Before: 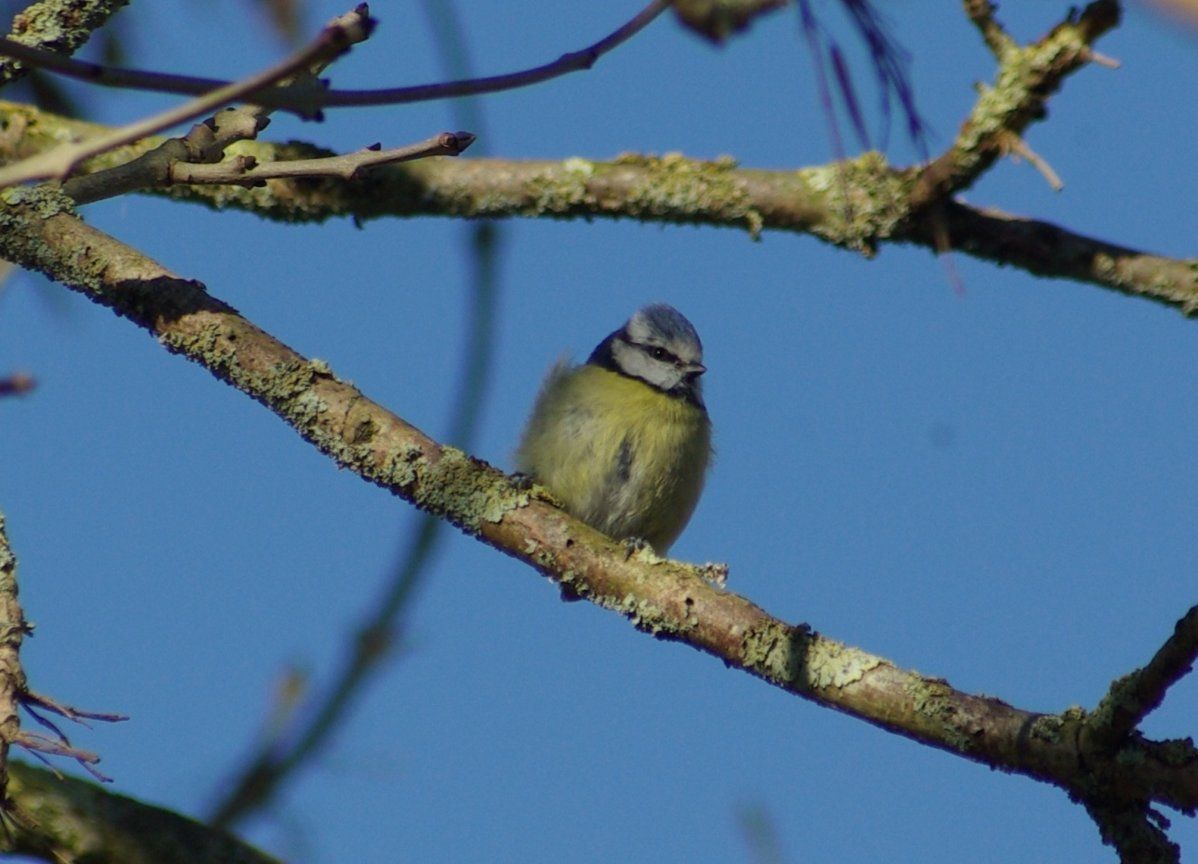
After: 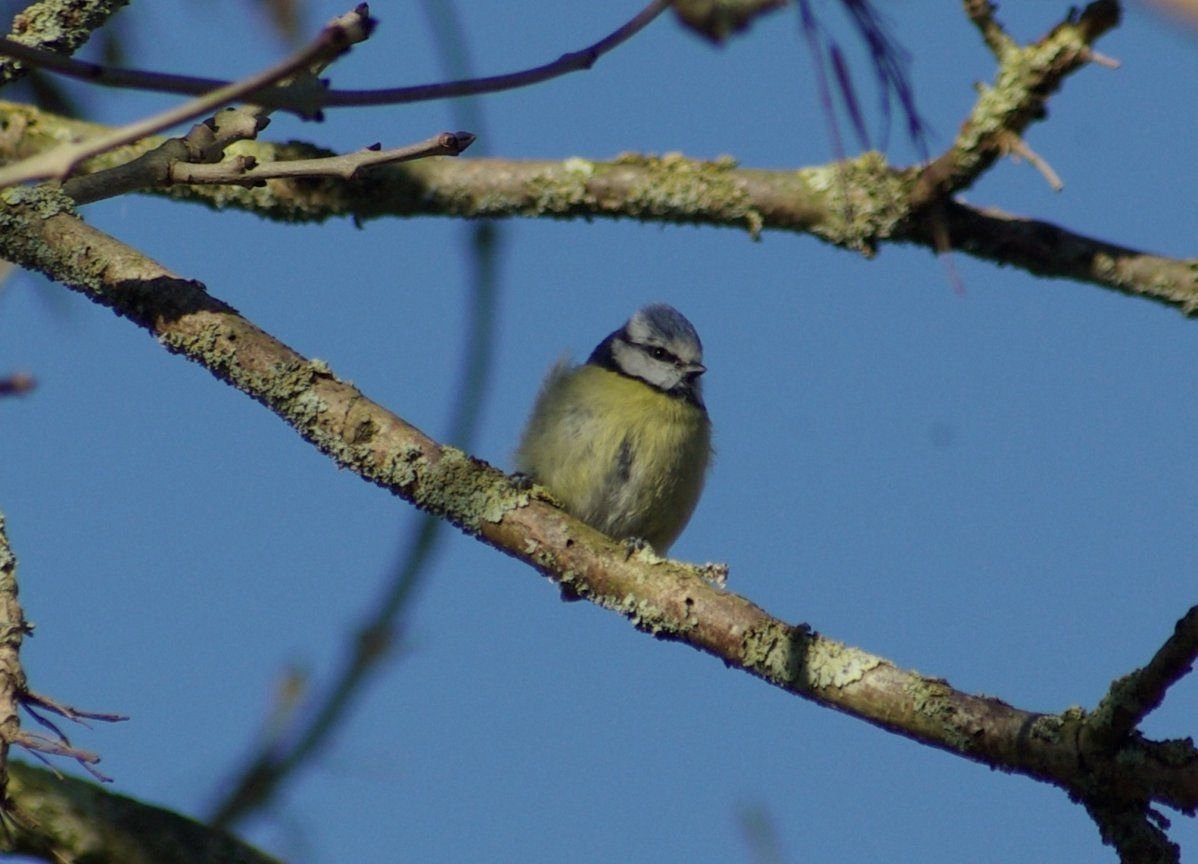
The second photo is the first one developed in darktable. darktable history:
contrast brightness saturation: saturation -0.1
exposure: black level correction 0.001, compensate highlight preservation false
